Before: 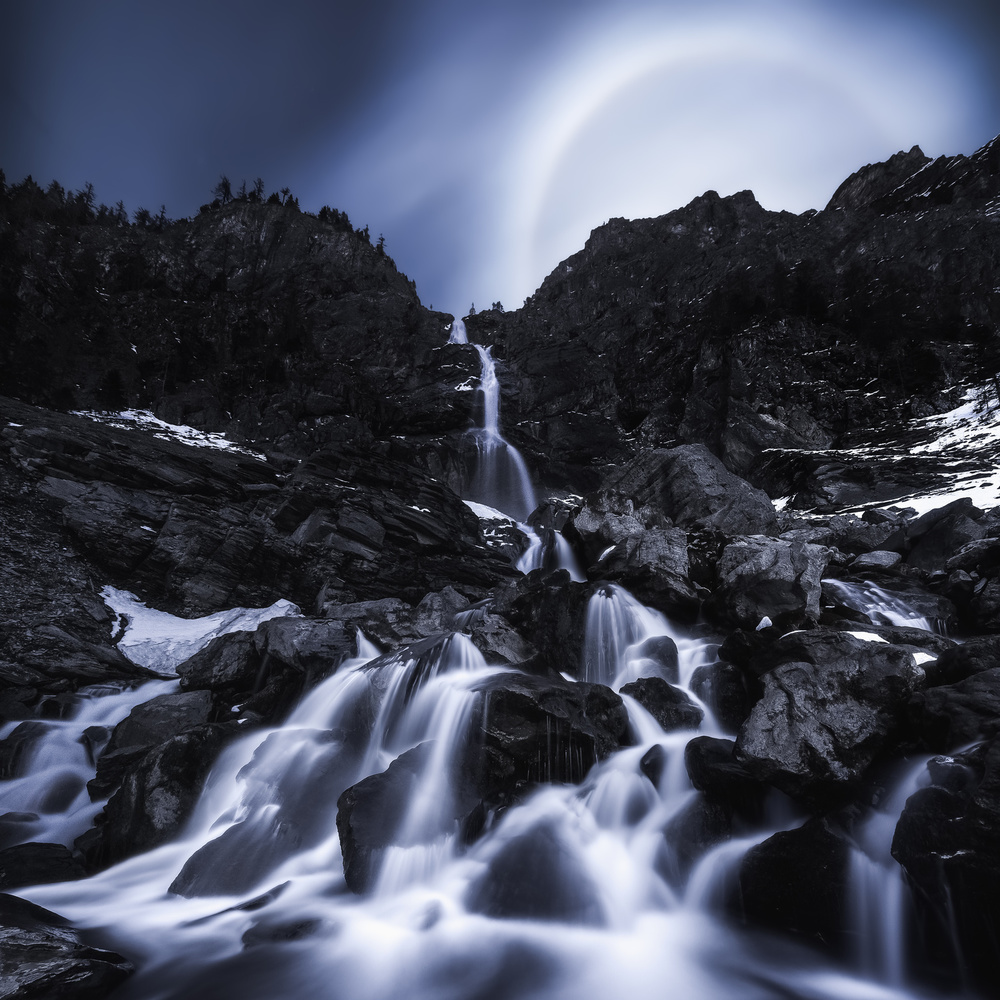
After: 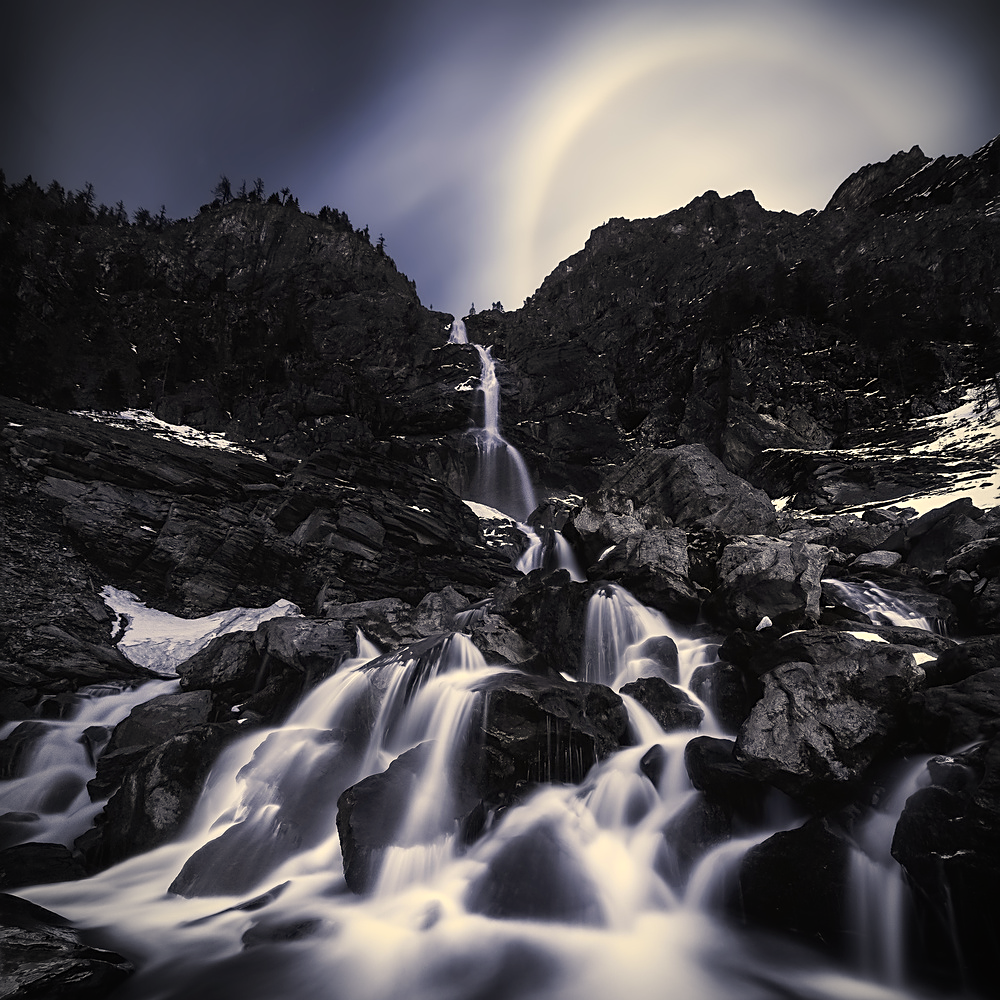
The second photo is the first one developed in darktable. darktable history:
vignetting: automatic ratio true
sharpen: on, module defaults
color correction: highlights a* 2.44, highlights b* 22.94
tone equalizer: on, module defaults
